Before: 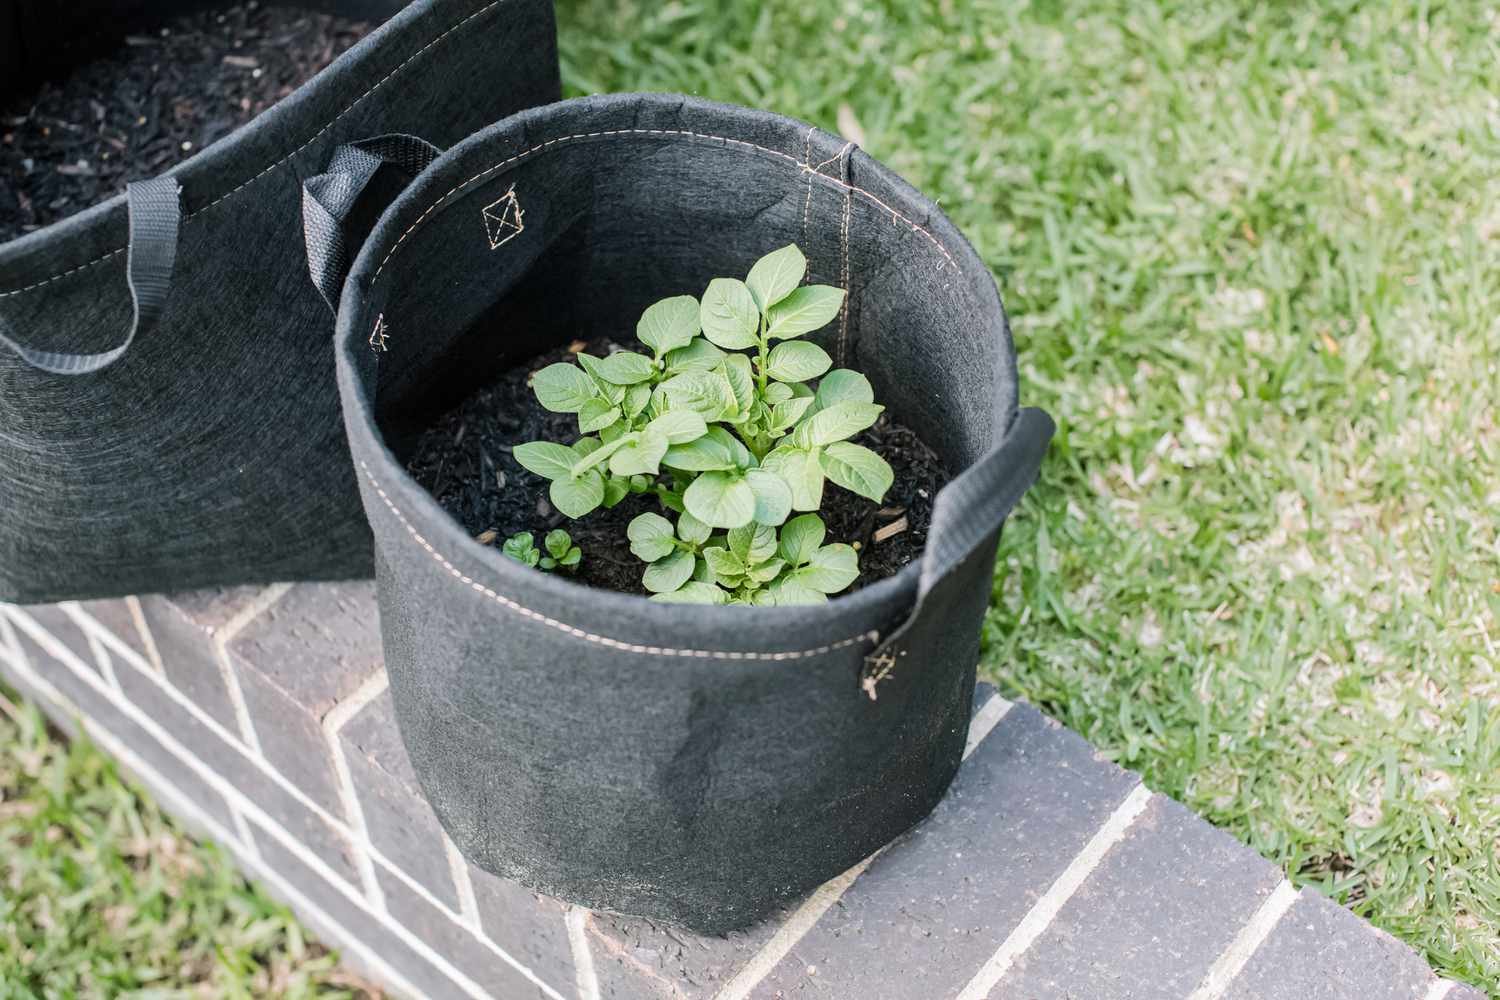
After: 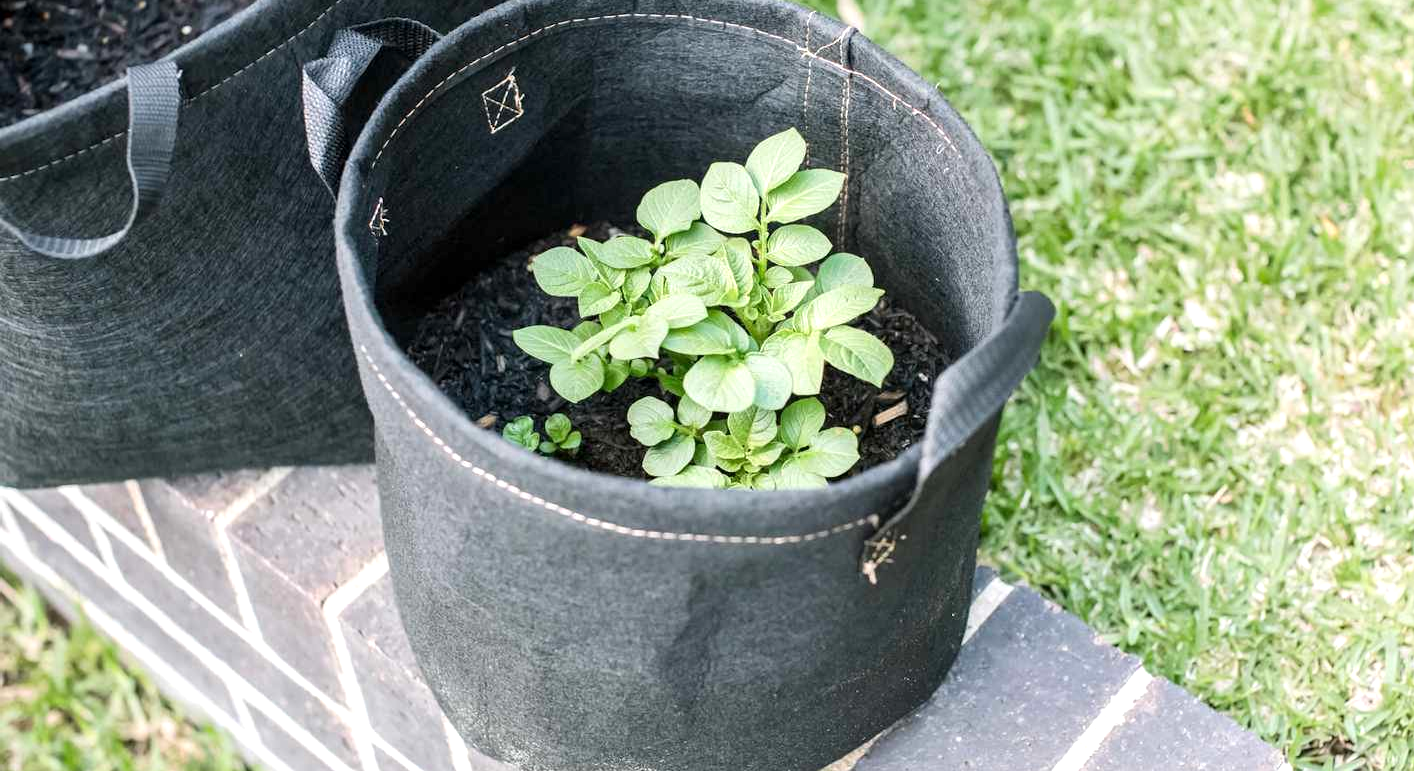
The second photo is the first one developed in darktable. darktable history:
exposure: black level correction 0.001, exposure 0.5 EV, compensate exposure bias true, compensate highlight preservation false
crop and rotate: angle 0.03°, top 11.643%, right 5.651%, bottom 11.189%
